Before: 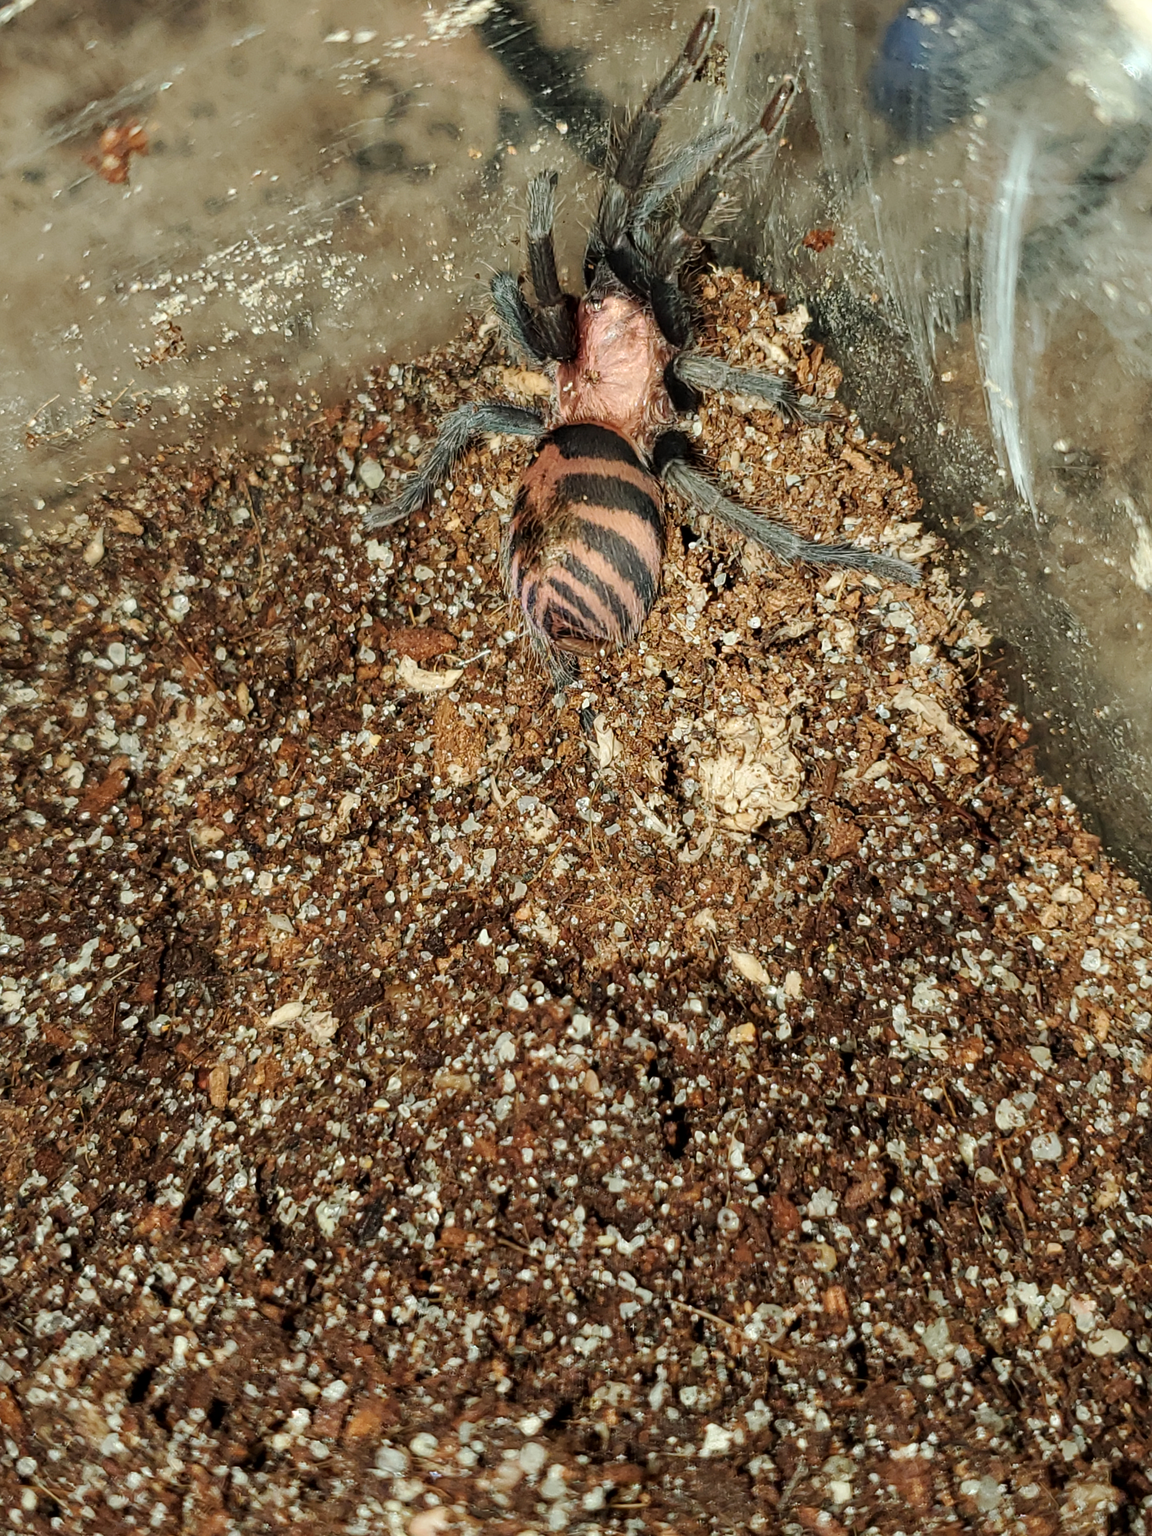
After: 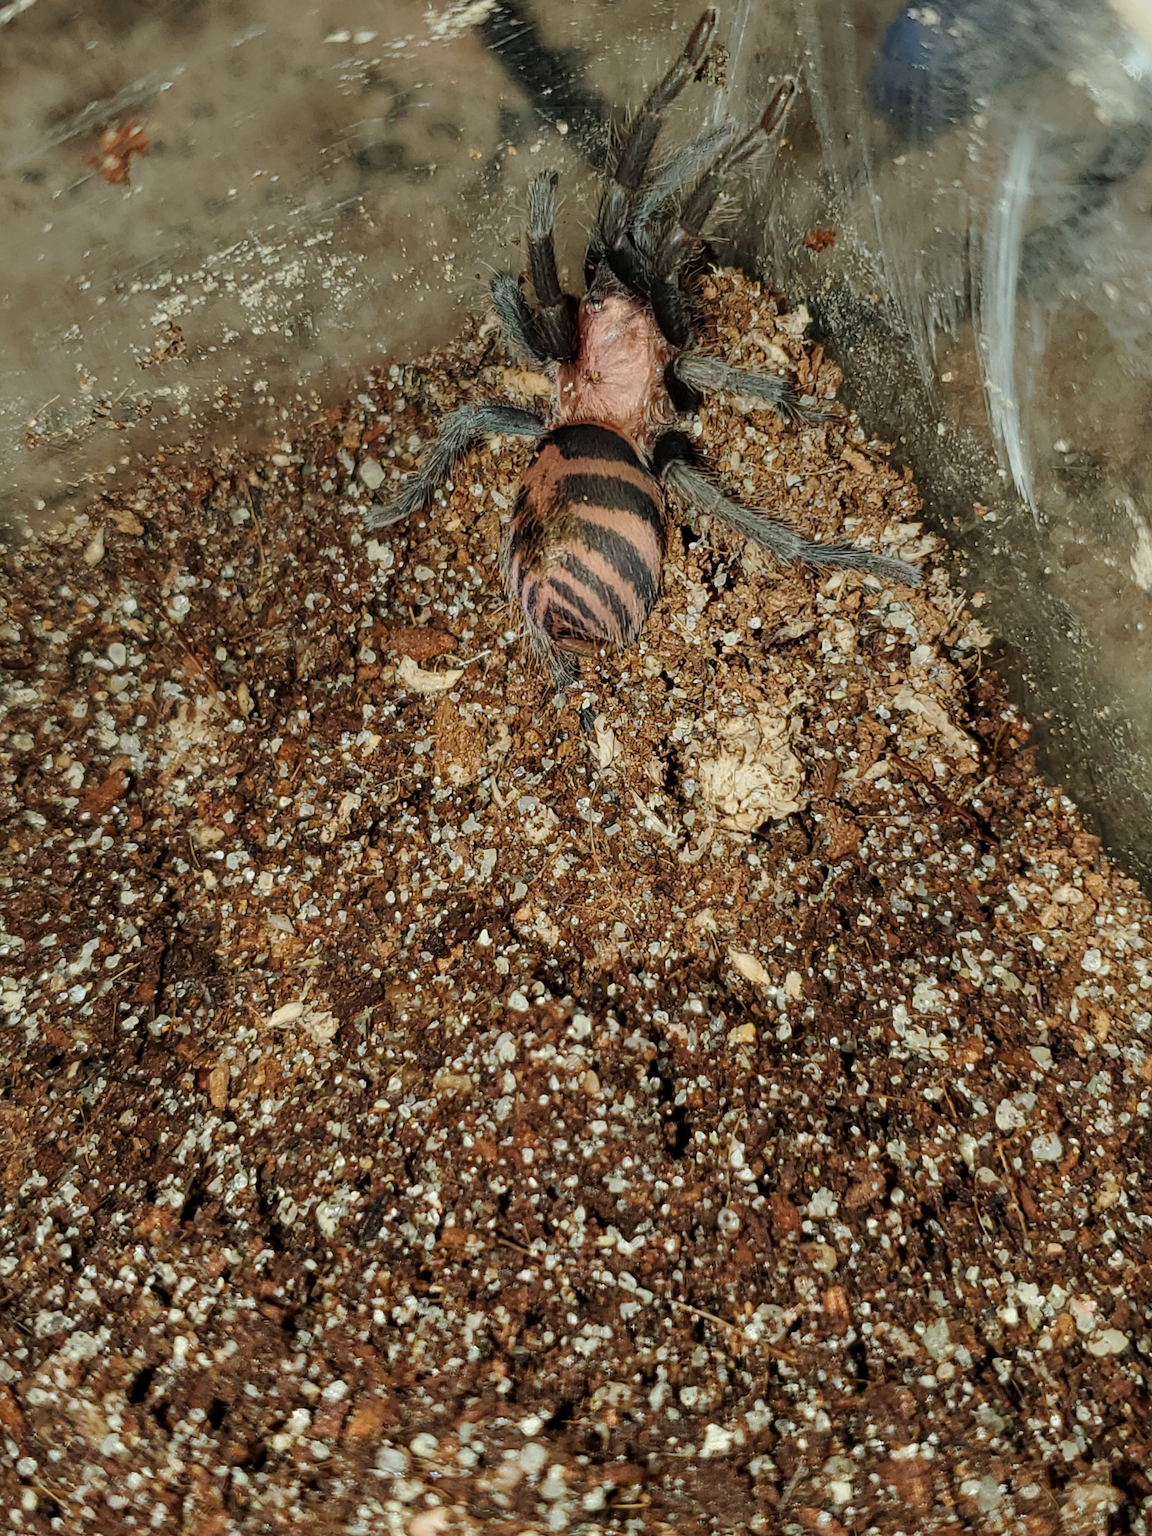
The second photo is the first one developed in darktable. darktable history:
graduated density: on, module defaults
color balance rgb: global vibrance 1%, saturation formula JzAzBz (2021)
